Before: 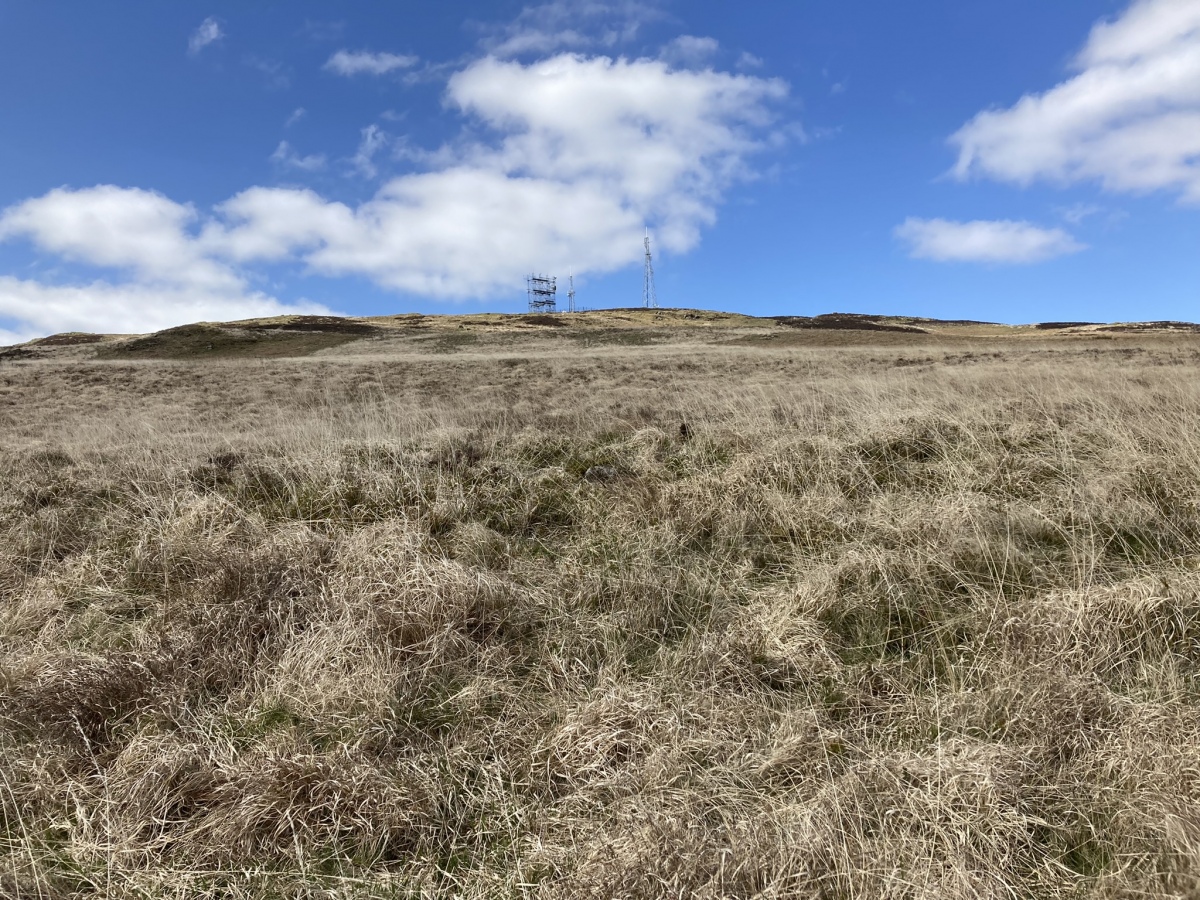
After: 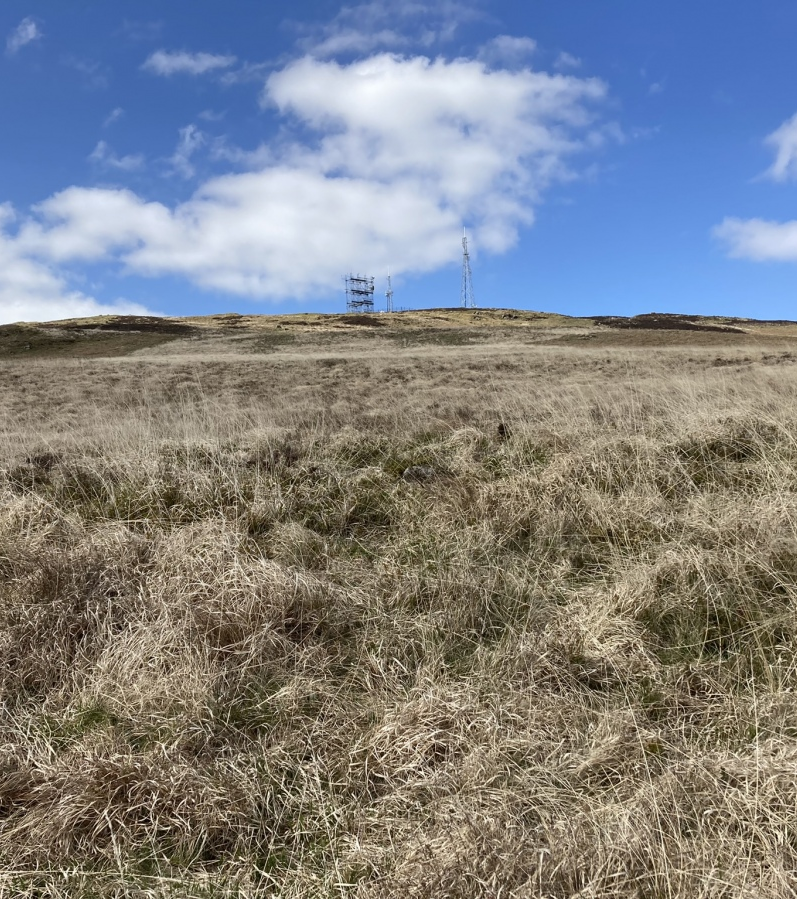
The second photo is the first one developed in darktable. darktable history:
crop and rotate: left 15.247%, right 18.26%
